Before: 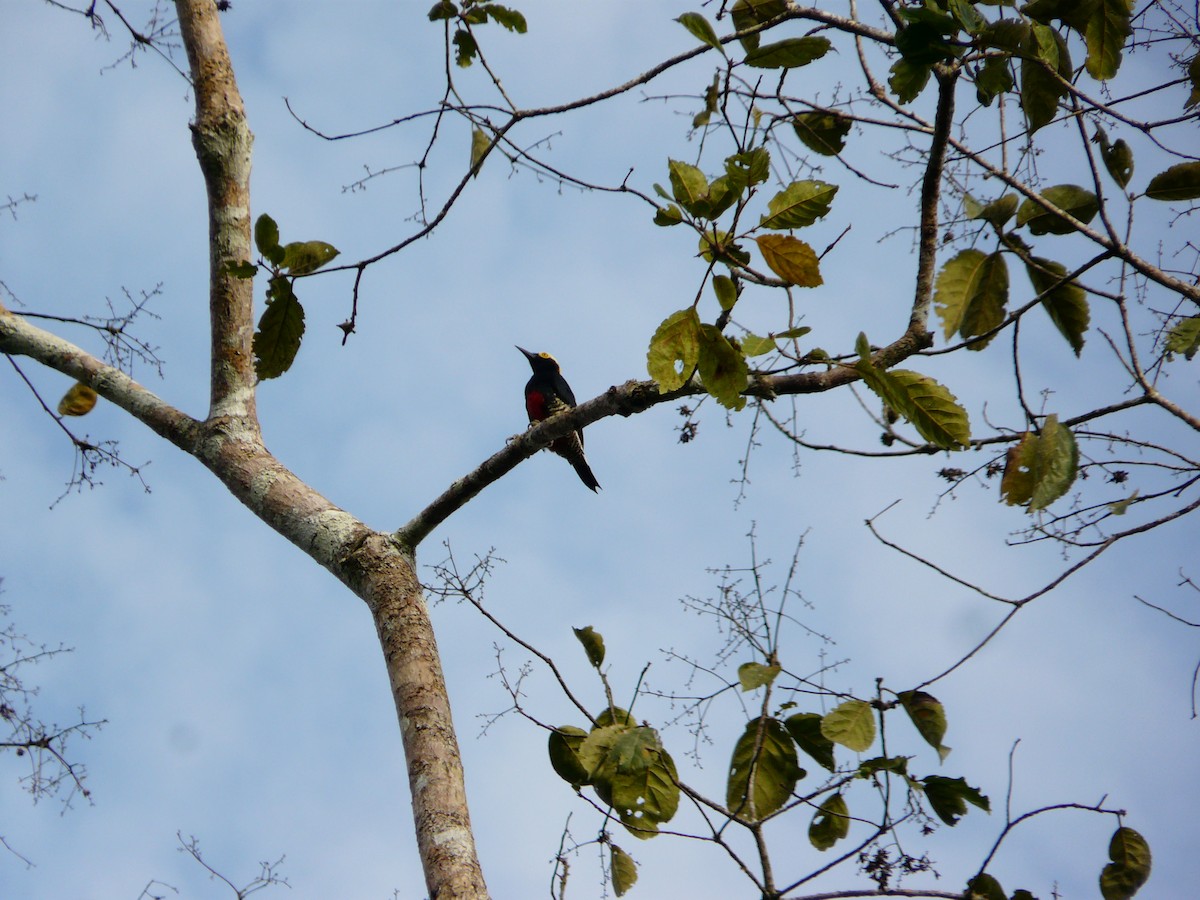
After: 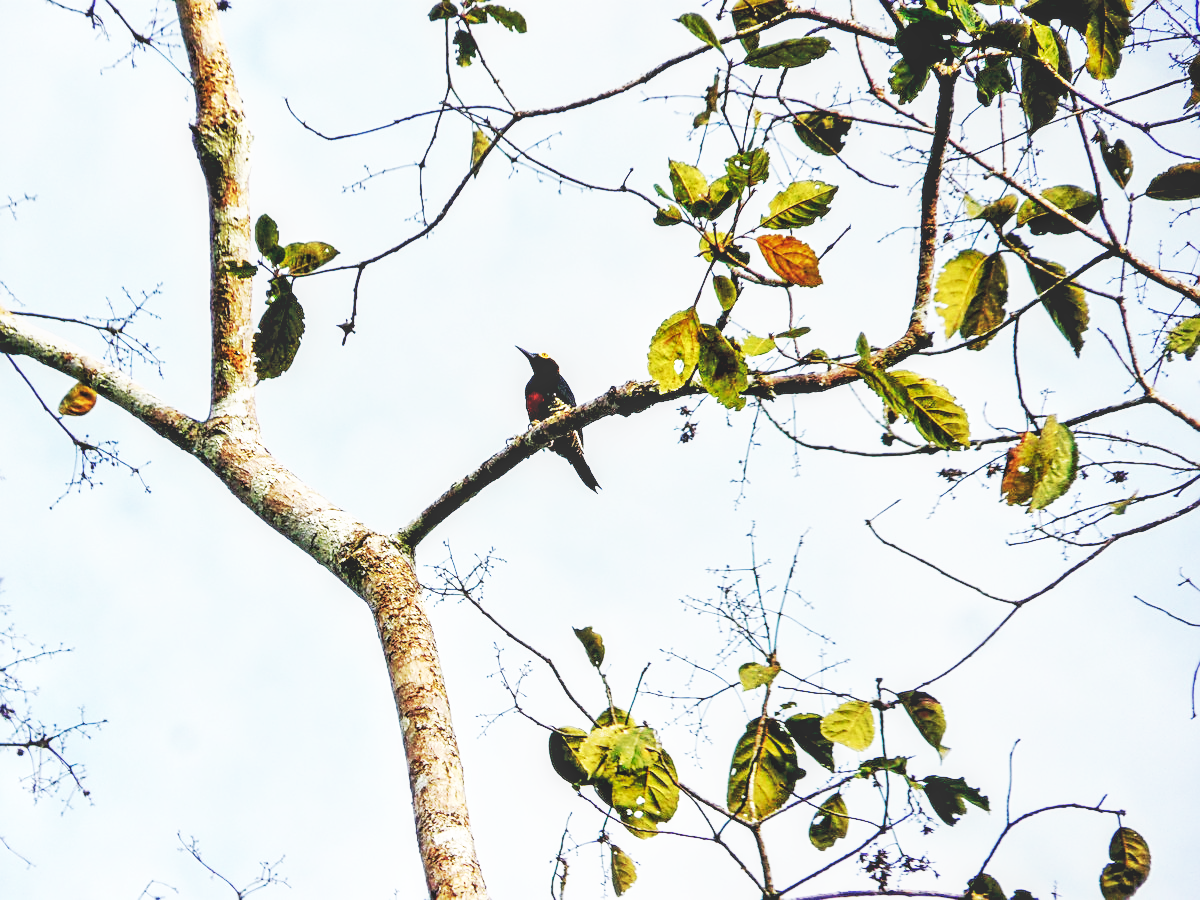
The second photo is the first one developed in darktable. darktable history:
tone equalizer: -8 EV 2 EV, -7 EV 2 EV, -6 EV 2 EV, -5 EV 2 EV, -4 EV 2 EV, -3 EV 1.5 EV, -2 EV 1 EV, -1 EV 0.5 EV
local contrast: on, module defaults
color correction: saturation 0.8
base curve: curves: ch0 [(0, 0.015) (0.085, 0.116) (0.134, 0.298) (0.19, 0.545) (0.296, 0.764) (0.599, 0.982) (1, 1)], preserve colors none
sharpen: on, module defaults
exposure: black level correction 0.009, exposure 0.119 EV, compensate highlight preservation false
